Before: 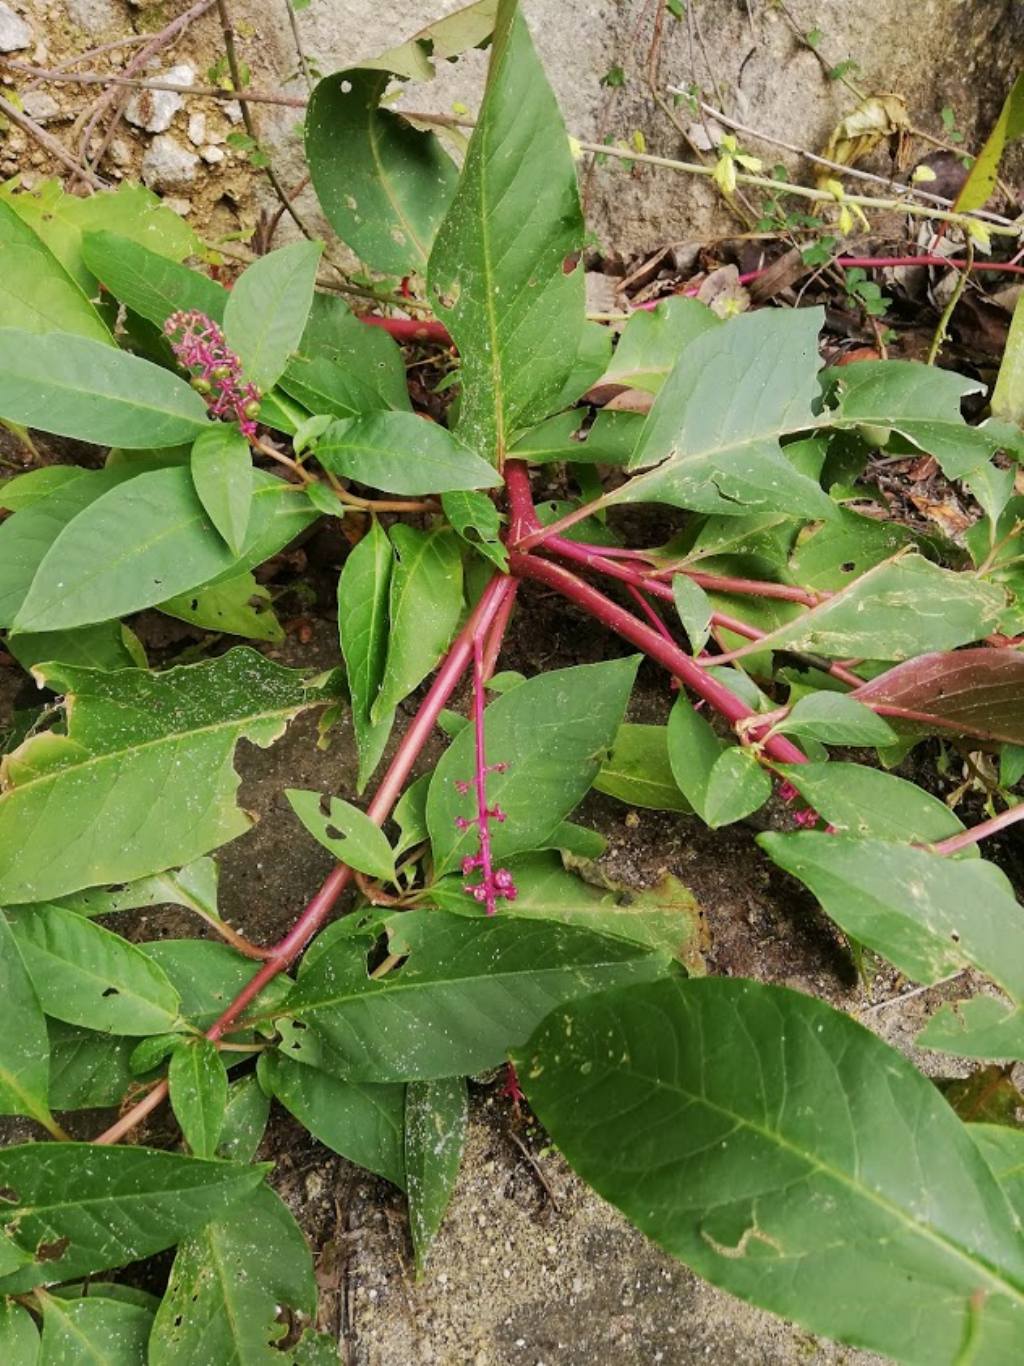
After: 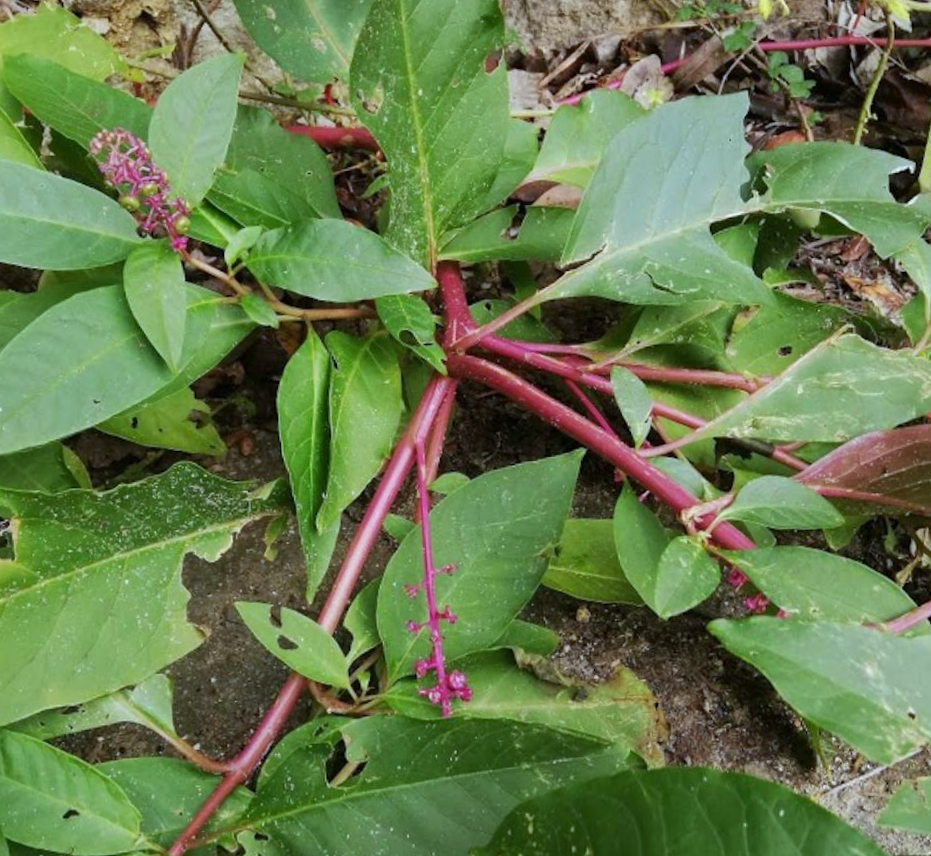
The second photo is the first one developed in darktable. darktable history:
white balance: red 0.924, blue 1.095
rotate and perspective: rotation -3°, crop left 0.031, crop right 0.968, crop top 0.07, crop bottom 0.93
crop: left 5.596%, top 10.314%, right 3.534%, bottom 19.395%
